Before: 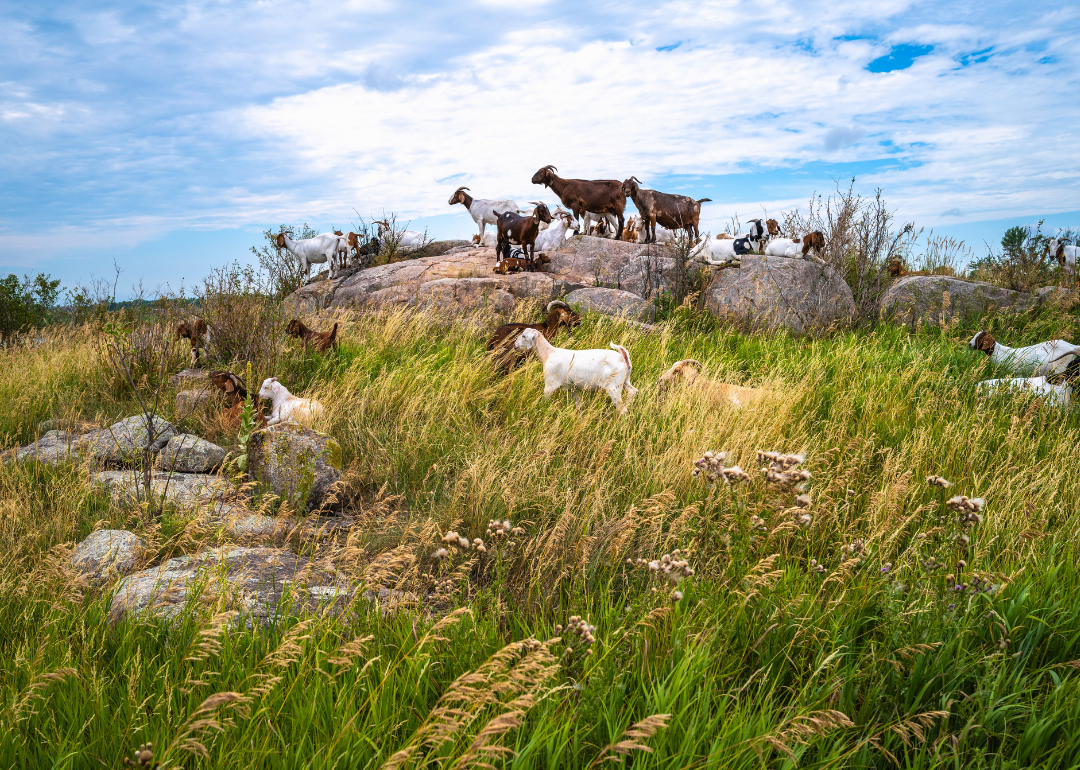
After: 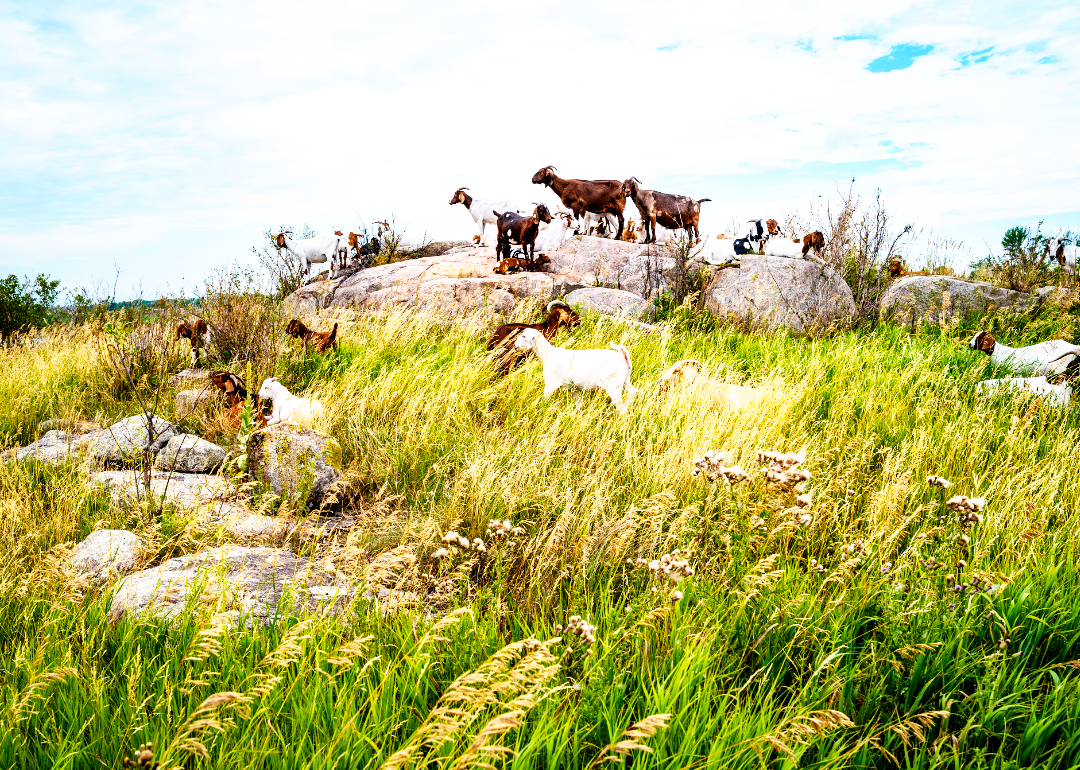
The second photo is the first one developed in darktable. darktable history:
contrast brightness saturation: saturation -0.046
base curve: curves: ch0 [(0, 0) (0.007, 0.004) (0.027, 0.03) (0.046, 0.07) (0.207, 0.54) (0.442, 0.872) (0.673, 0.972) (1, 1)], preserve colors none
exposure: black level correction 0.009, exposure 0.12 EV, compensate highlight preservation false
